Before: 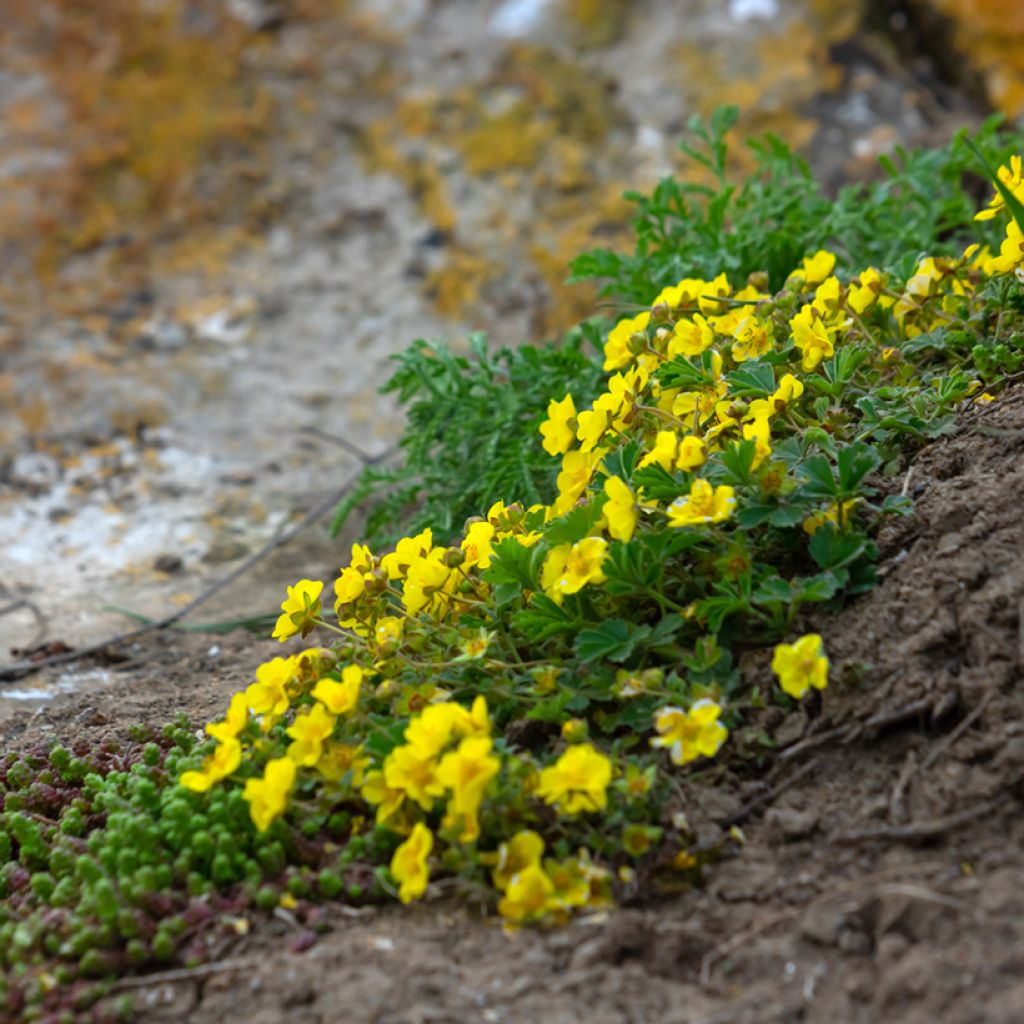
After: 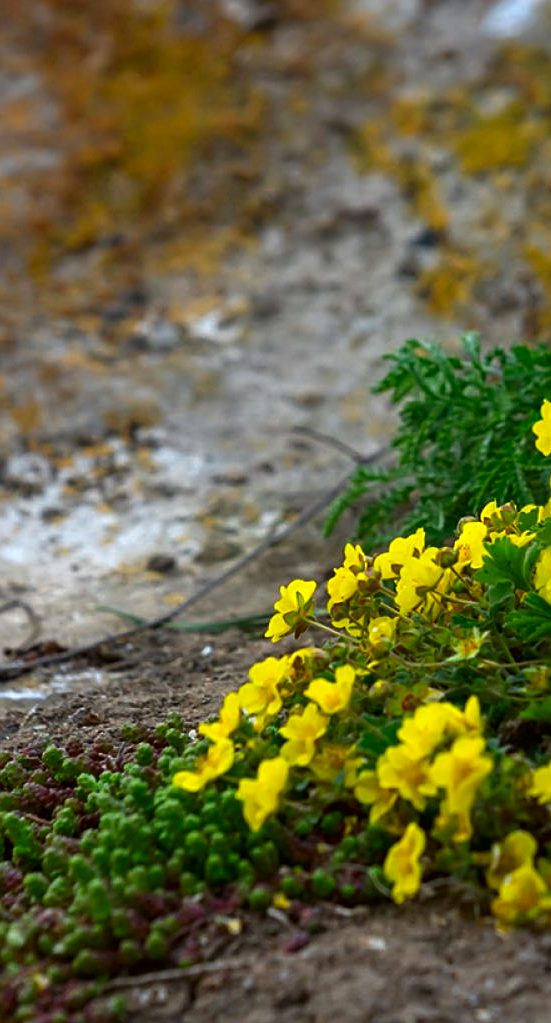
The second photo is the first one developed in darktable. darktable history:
crop: left 0.754%, right 45.396%, bottom 0.091%
contrast brightness saturation: contrast 0.066, brightness -0.136, saturation 0.111
sharpen: on, module defaults
